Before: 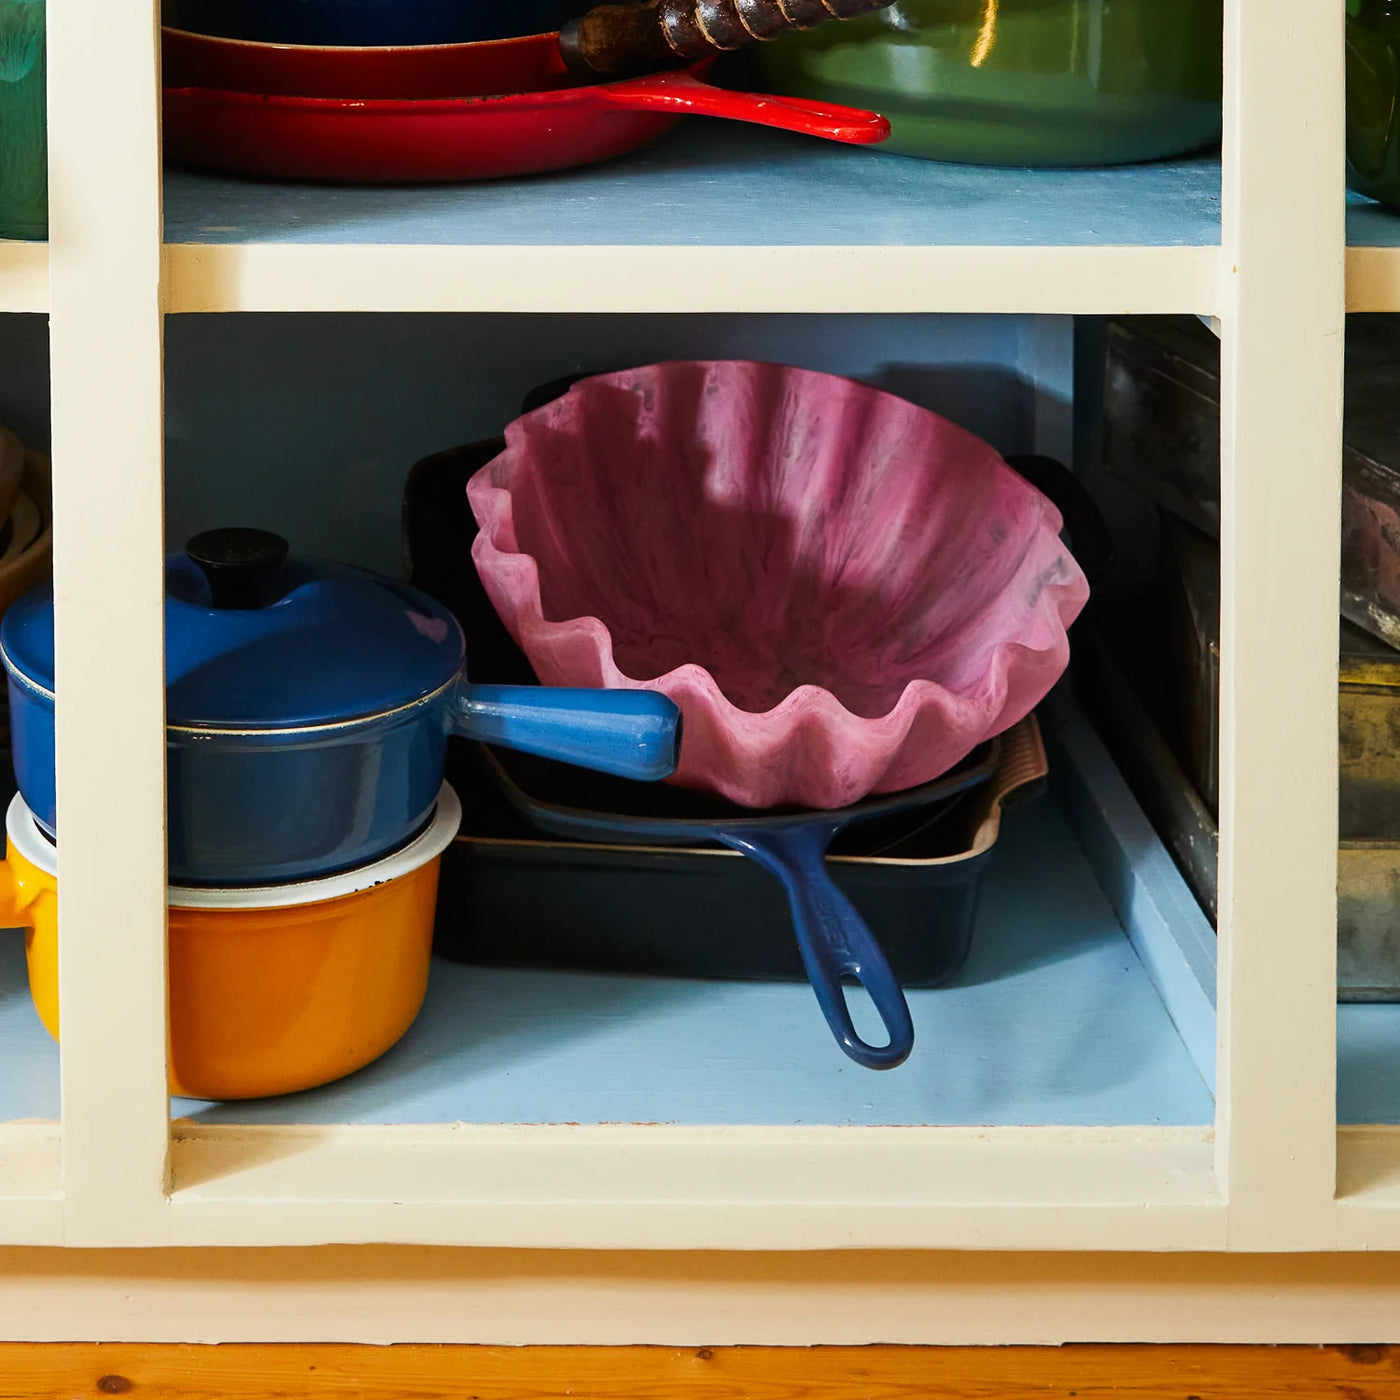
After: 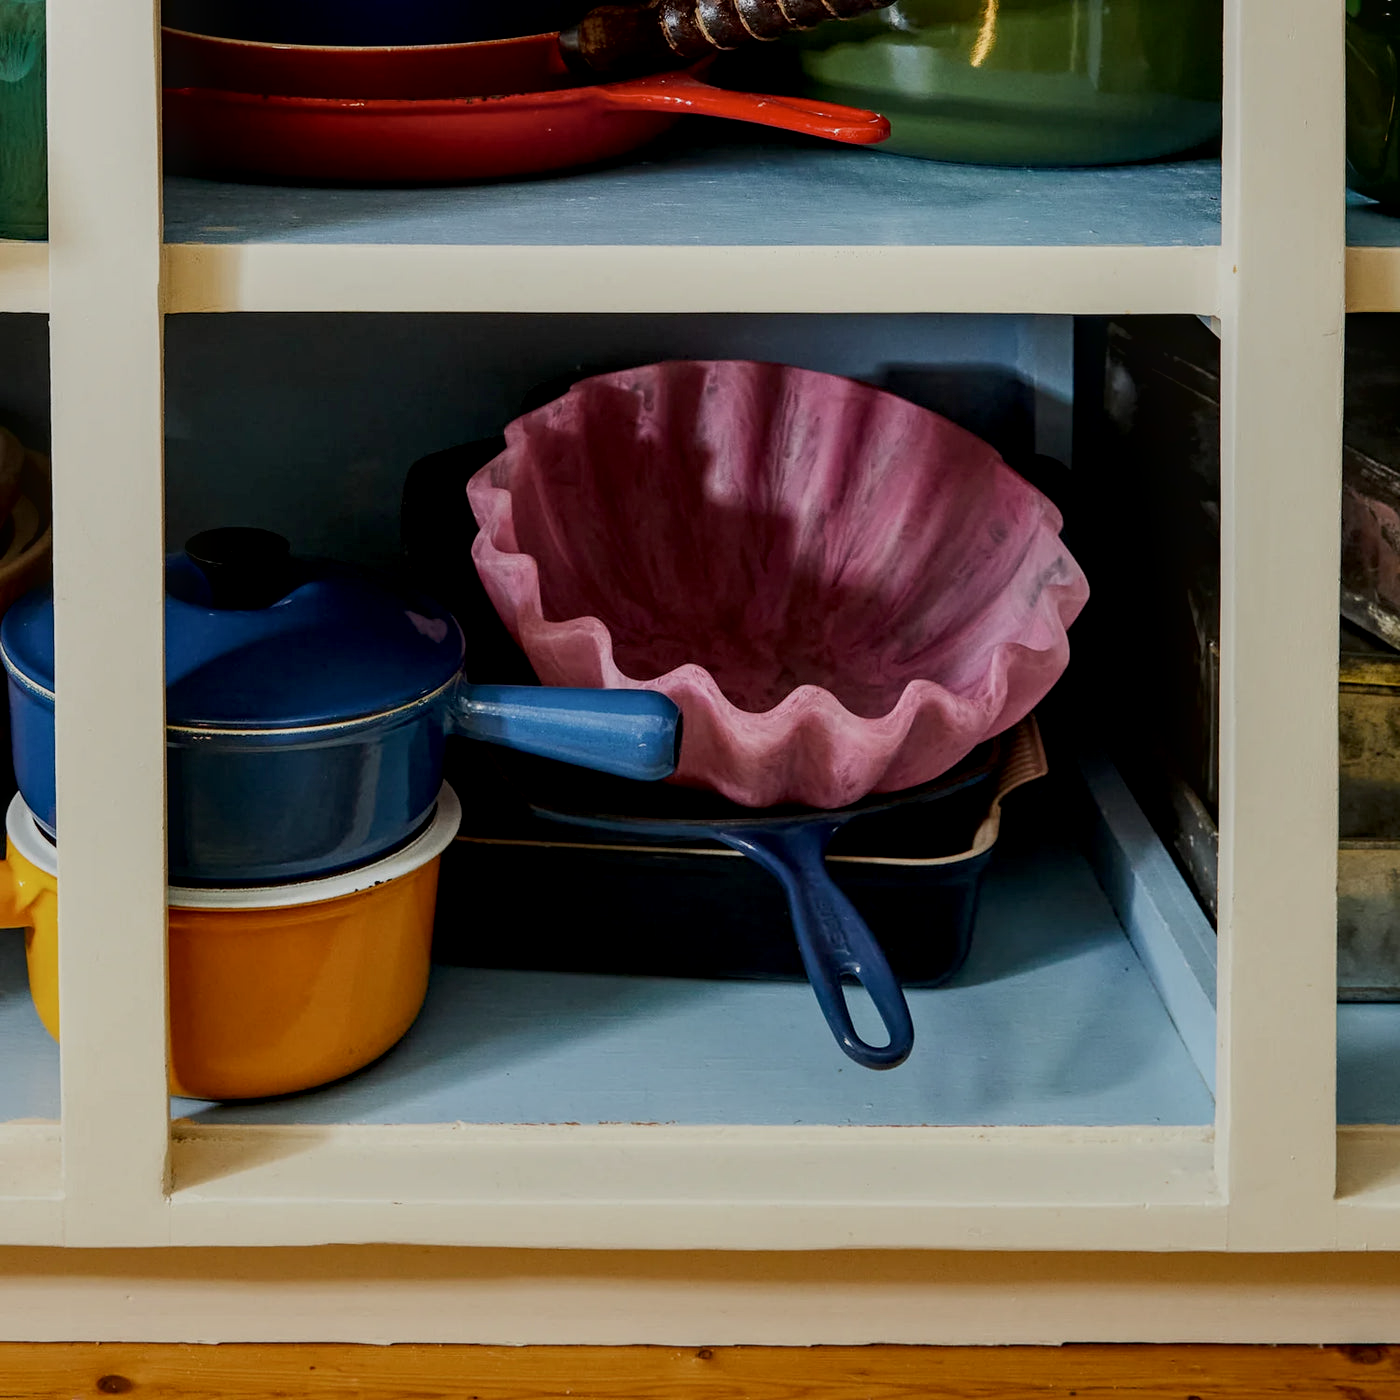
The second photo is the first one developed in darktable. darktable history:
local contrast: detail 130%
exposure: black level correction 0.009, exposure -0.627 EV, compensate highlight preservation false
contrast brightness saturation: saturation -0.104
